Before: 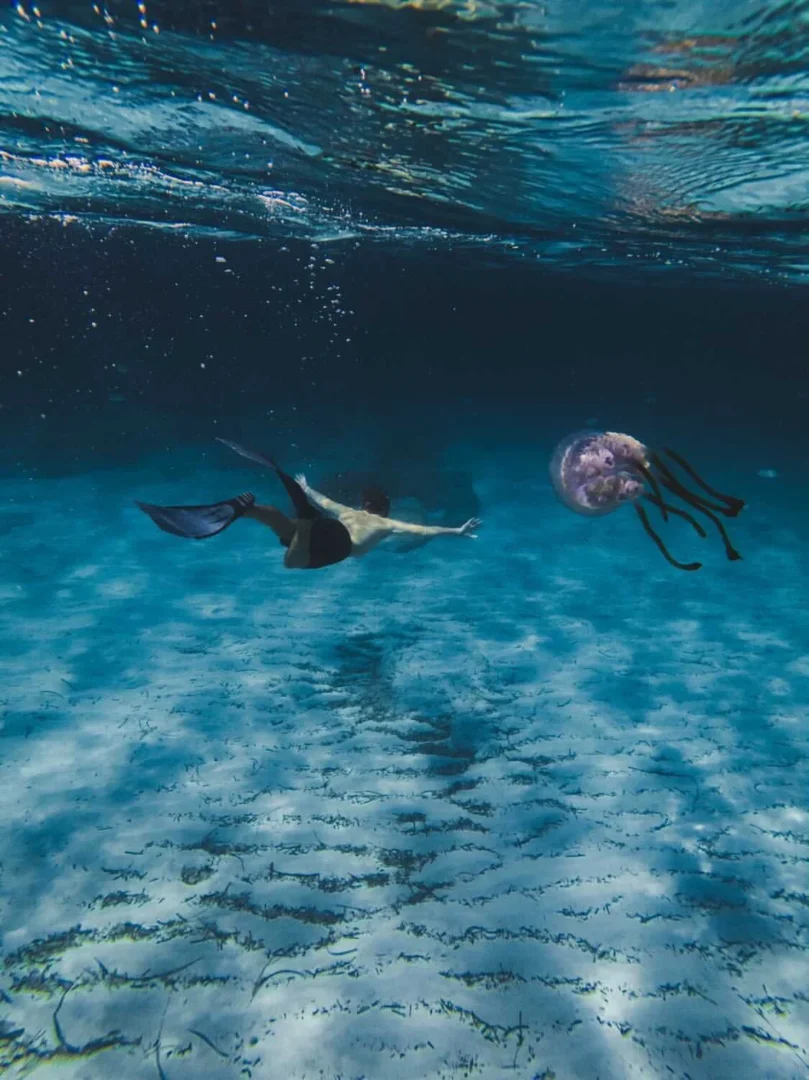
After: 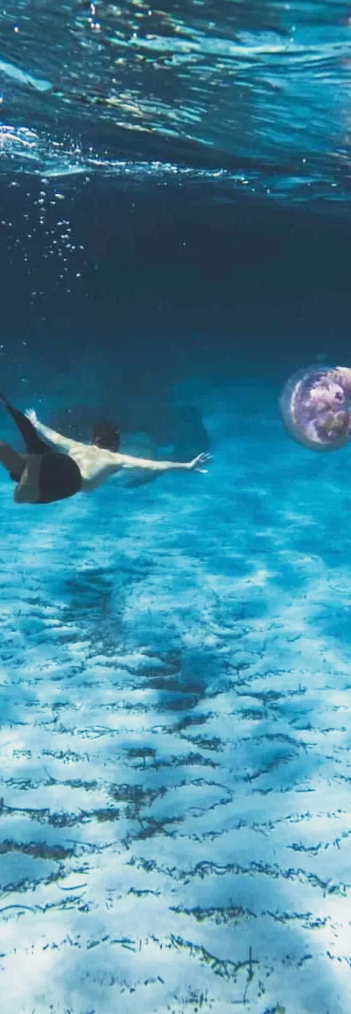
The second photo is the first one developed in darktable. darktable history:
exposure: black level correction 0, exposure 0.5 EV, compensate highlight preservation false
base curve: curves: ch0 [(0, 0) (0.088, 0.125) (0.176, 0.251) (0.354, 0.501) (0.613, 0.749) (1, 0.877)], preserve colors none
crop: left 33.452%, top 6.025%, right 23.155%
